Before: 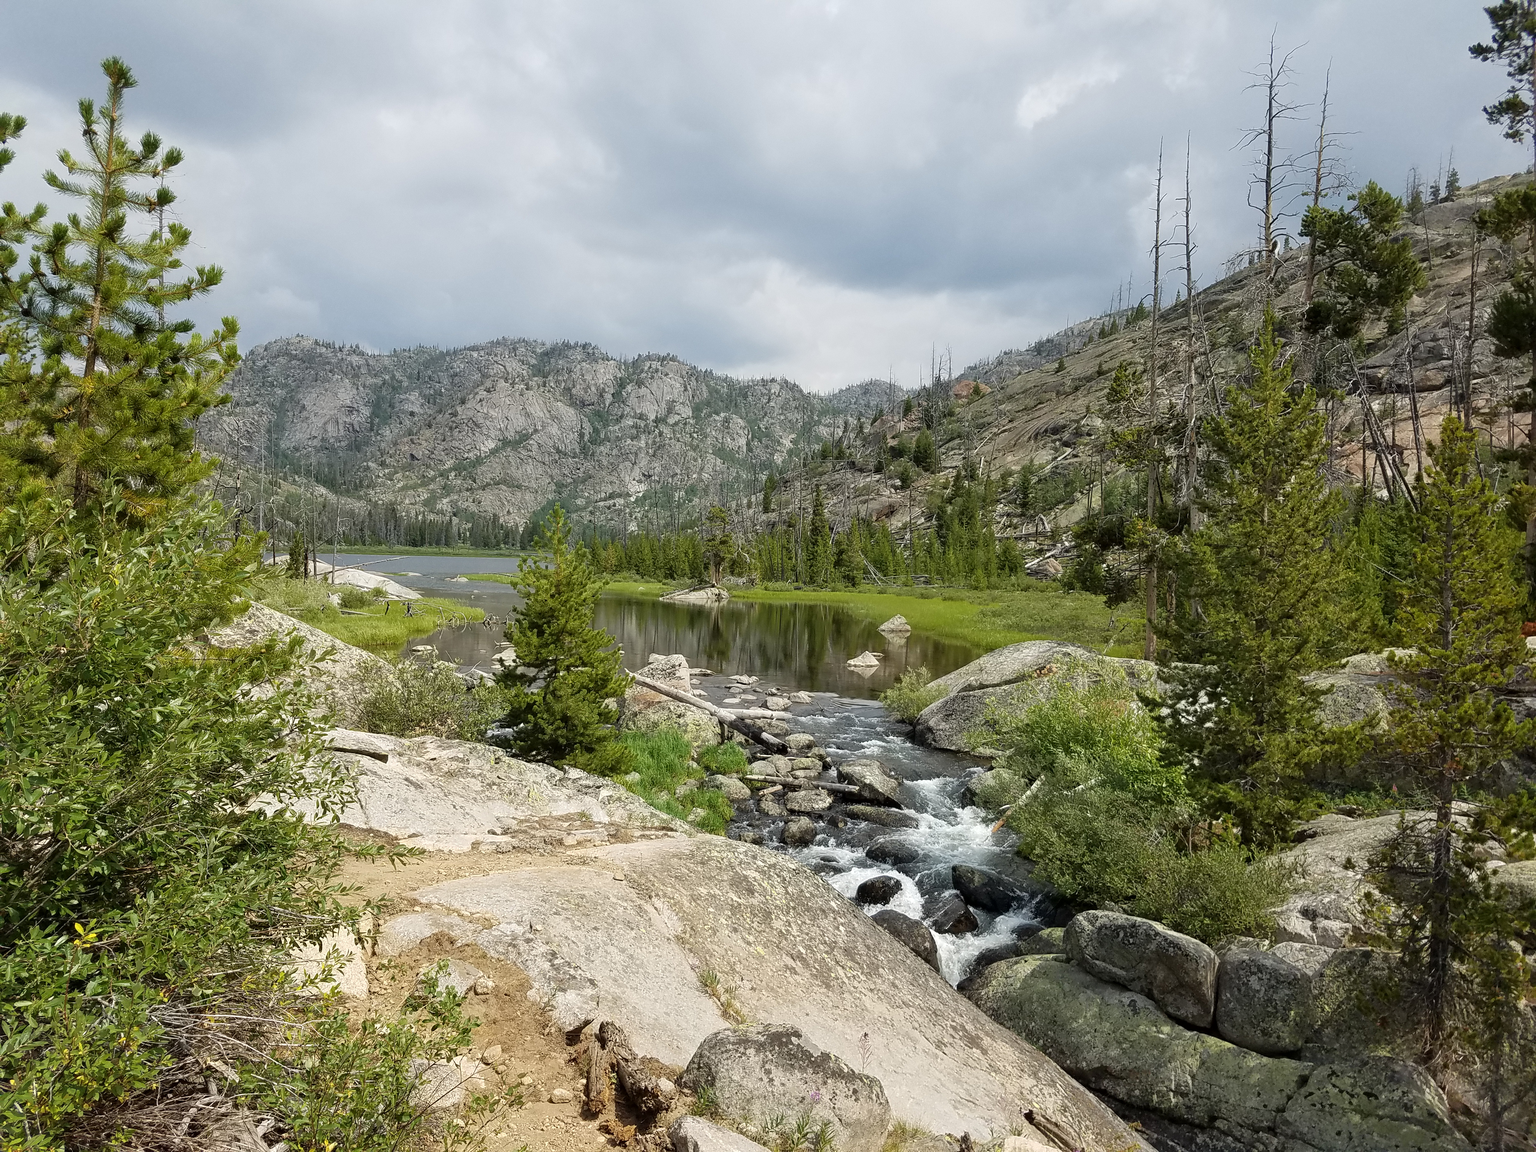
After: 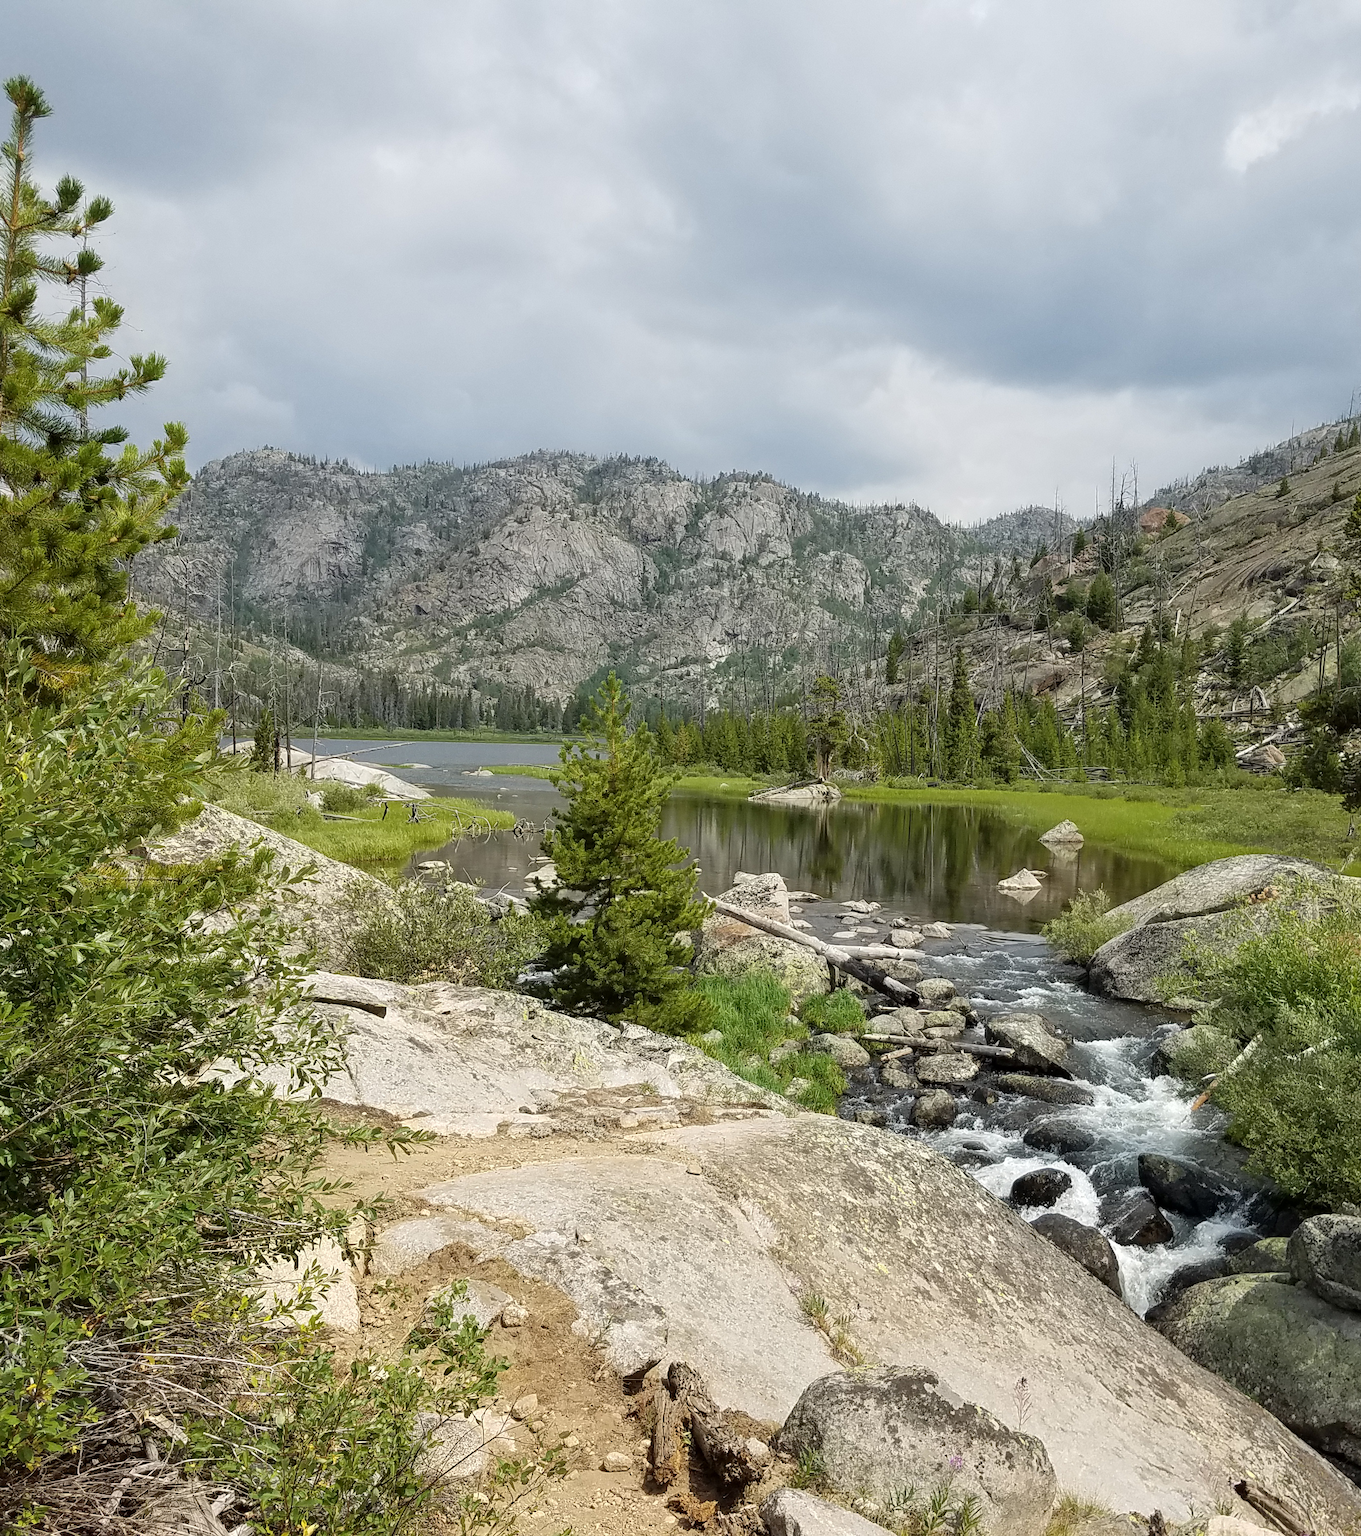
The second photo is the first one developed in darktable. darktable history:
crop and rotate: left 6.426%, right 27.115%
